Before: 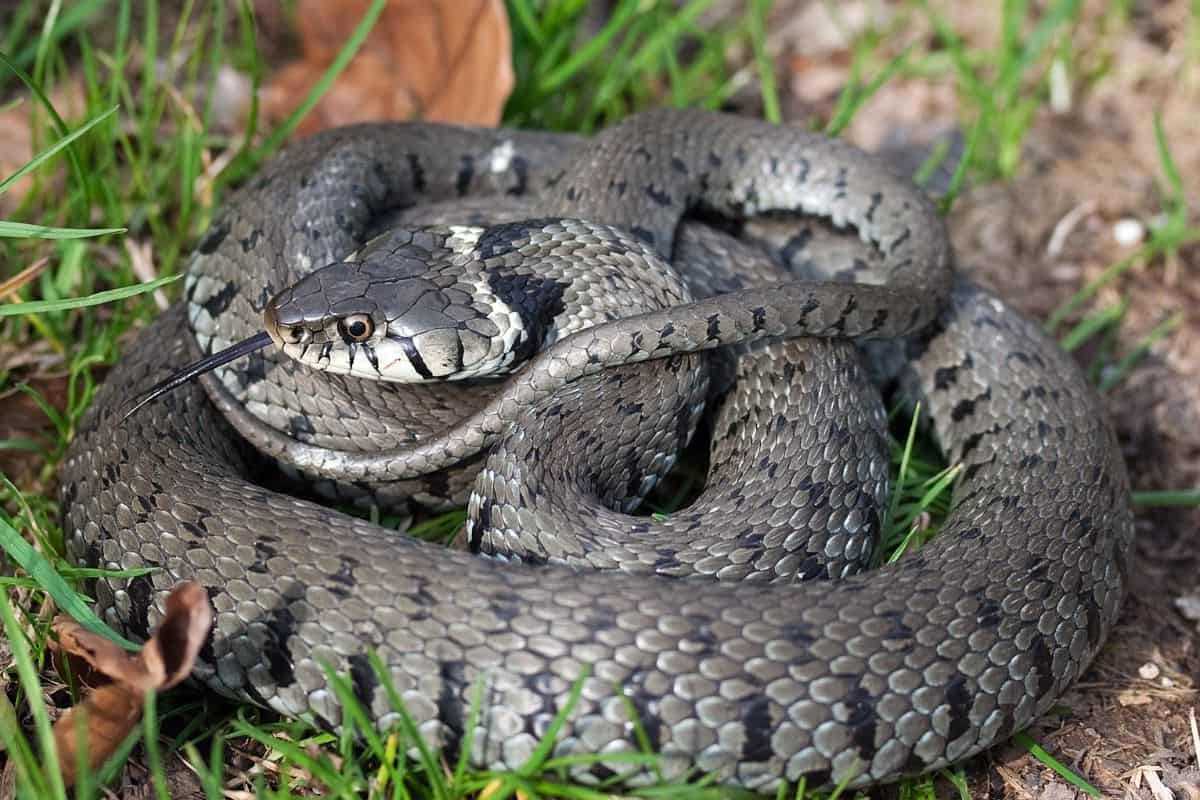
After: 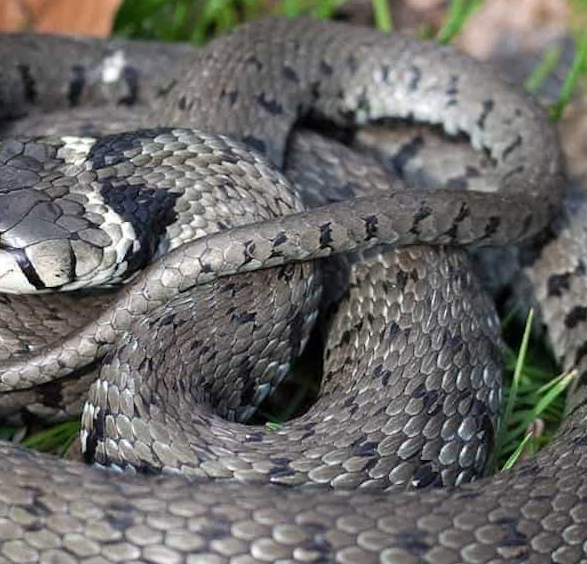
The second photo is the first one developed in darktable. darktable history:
crop: left 32.075%, top 10.976%, right 18.355%, bottom 17.596%
rotate and perspective: rotation -0.45°, automatic cropping original format, crop left 0.008, crop right 0.992, crop top 0.012, crop bottom 0.988
